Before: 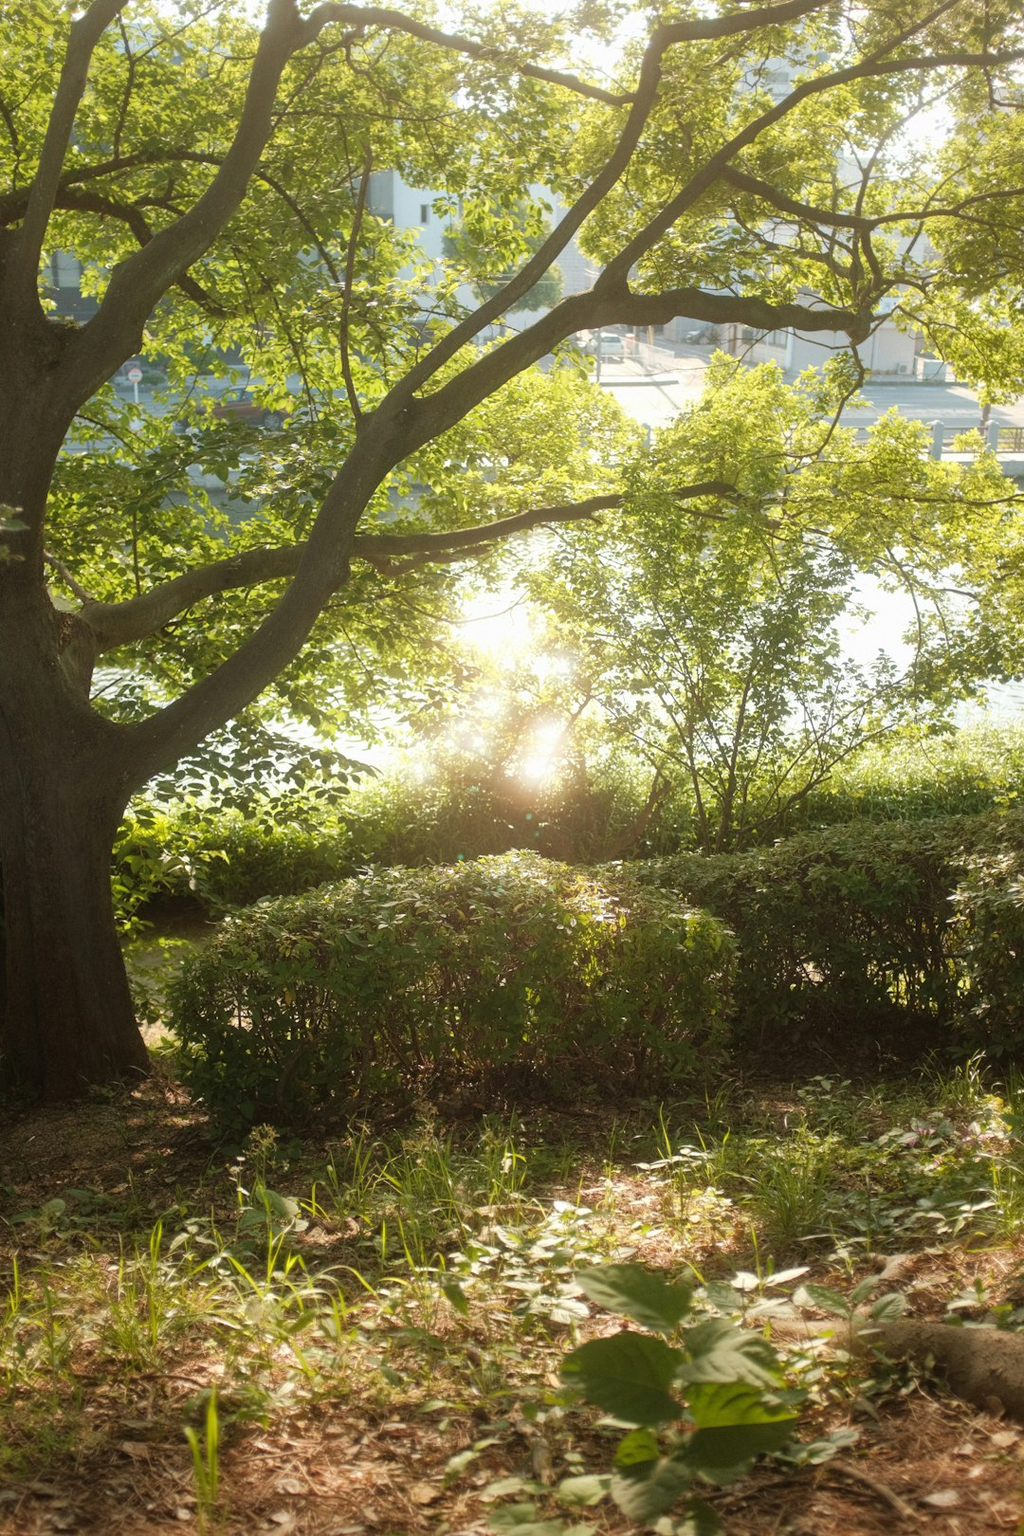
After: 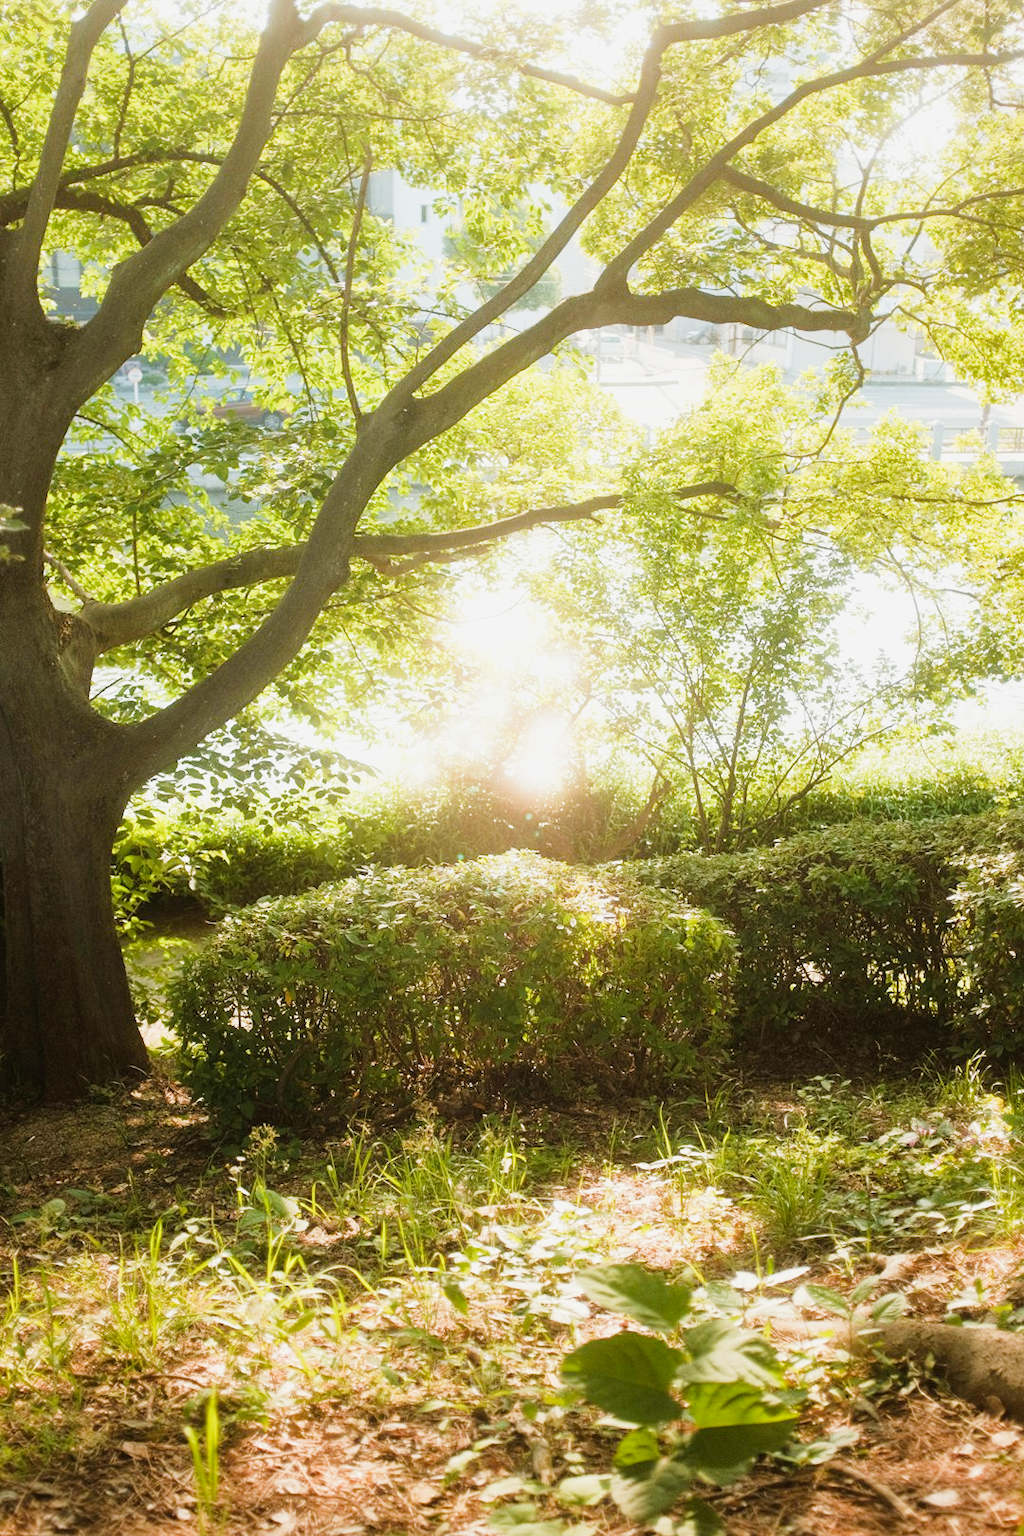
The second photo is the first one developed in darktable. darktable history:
exposure: black level correction 0, exposure 1.2 EV, compensate exposure bias true, compensate highlight preservation false
sigmoid: on, module defaults
